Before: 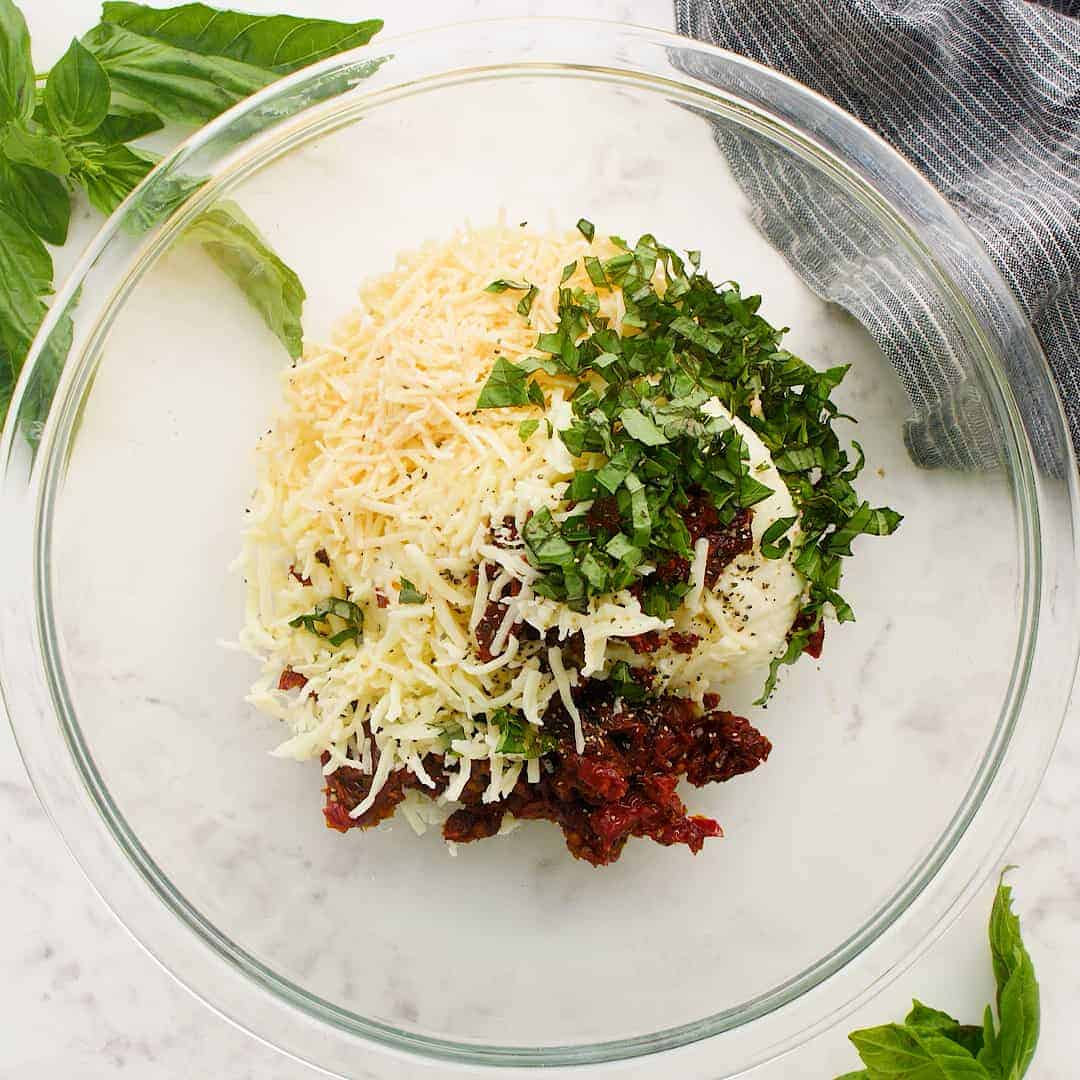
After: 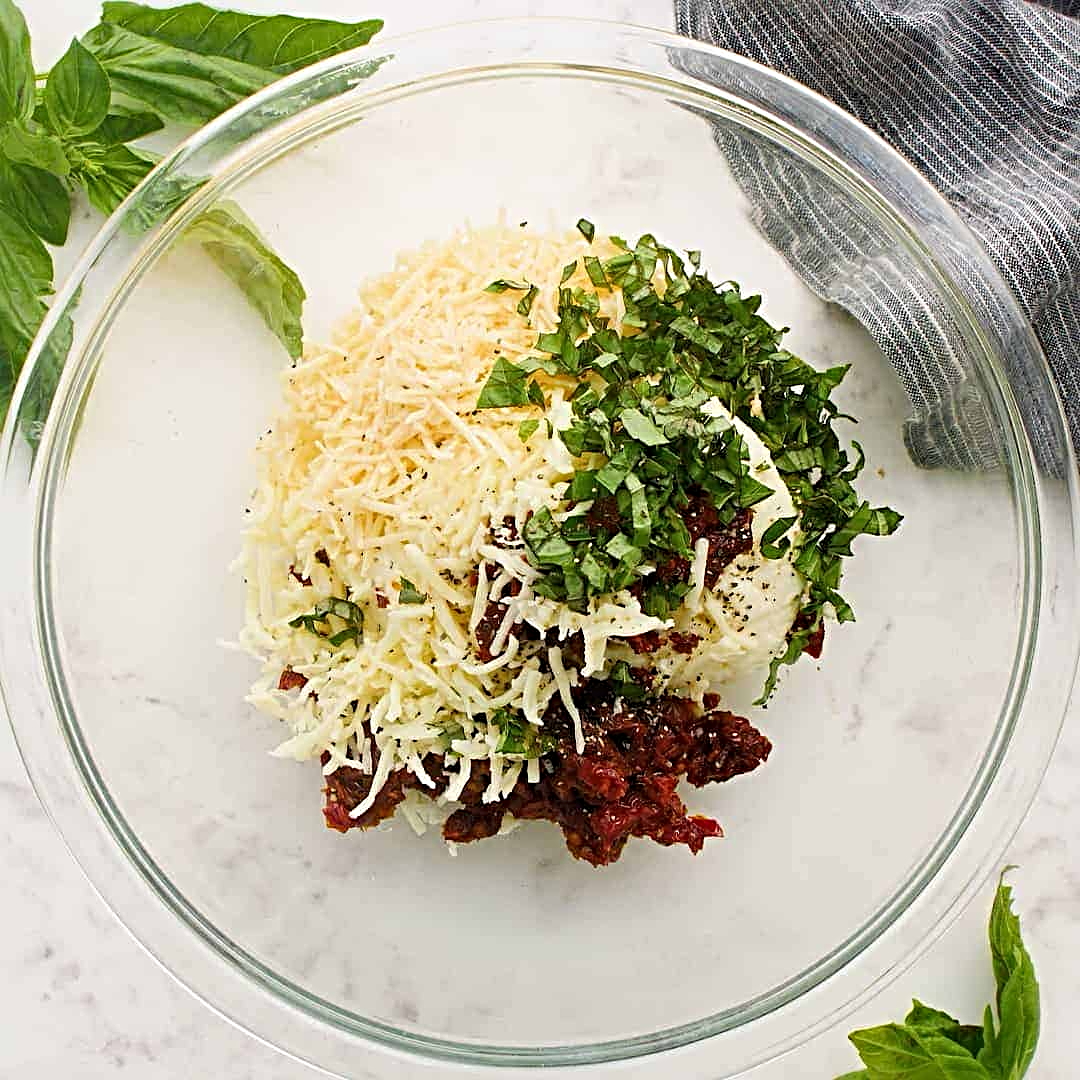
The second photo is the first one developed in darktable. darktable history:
sharpen: radius 4.912
